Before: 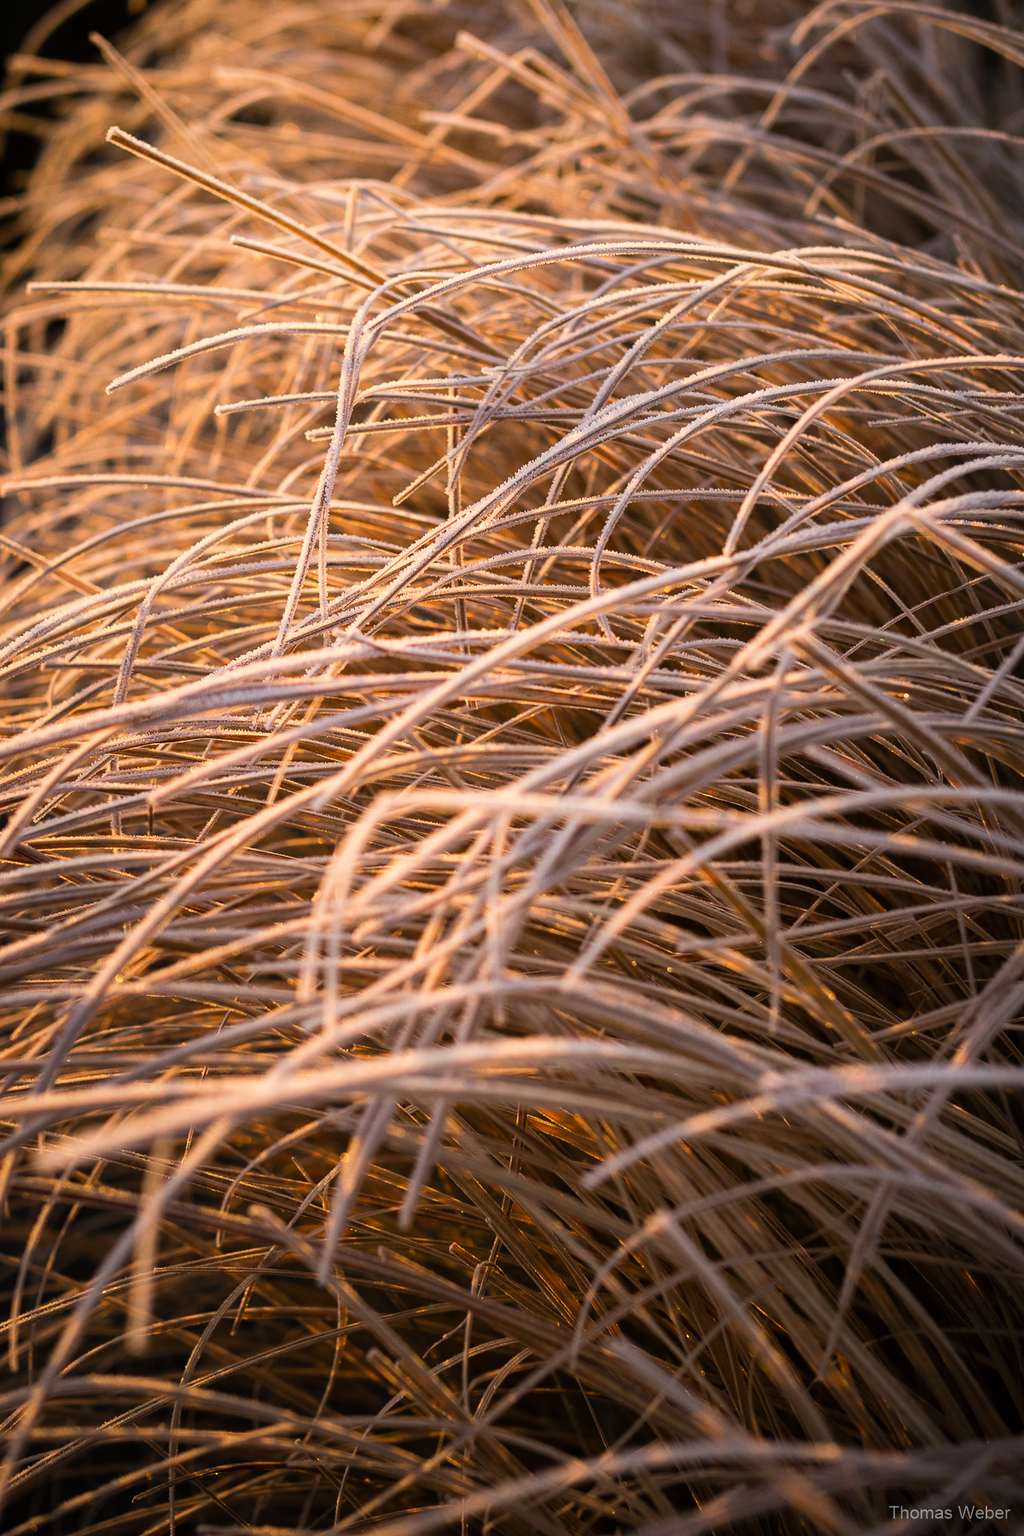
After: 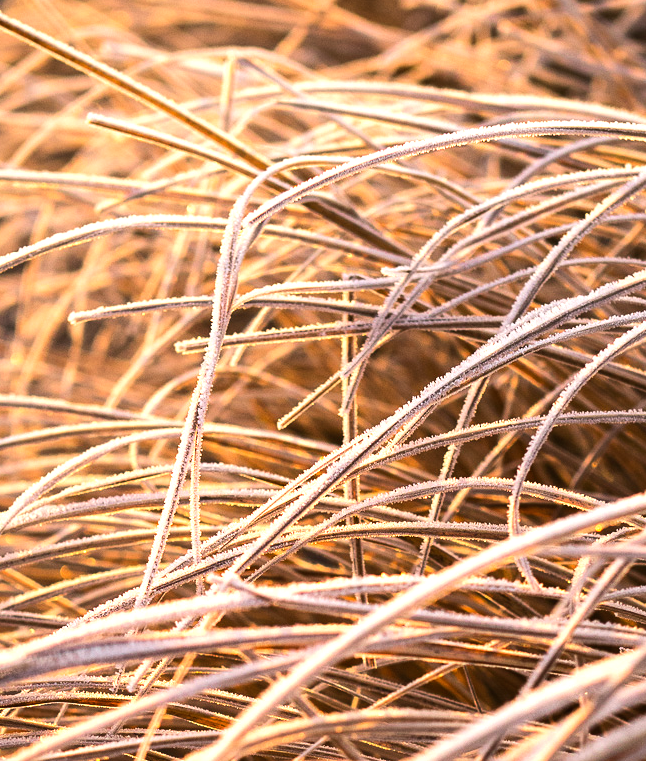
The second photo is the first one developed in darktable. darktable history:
crop: left 15.306%, top 9.065%, right 30.789%, bottom 48.638%
tone equalizer: -8 EV -0.75 EV, -7 EV -0.7 EV, -6 EV -0.6 EV, -5 EV -0.4 EV, -3 EV 0.4 EV, -2 EV 0.6 EV, -1 EV 0.7 EV, +0 EV 0.75 EV, edges refinement/feathering 500, mask exposure compensation -1.57 EV, preserve details no
